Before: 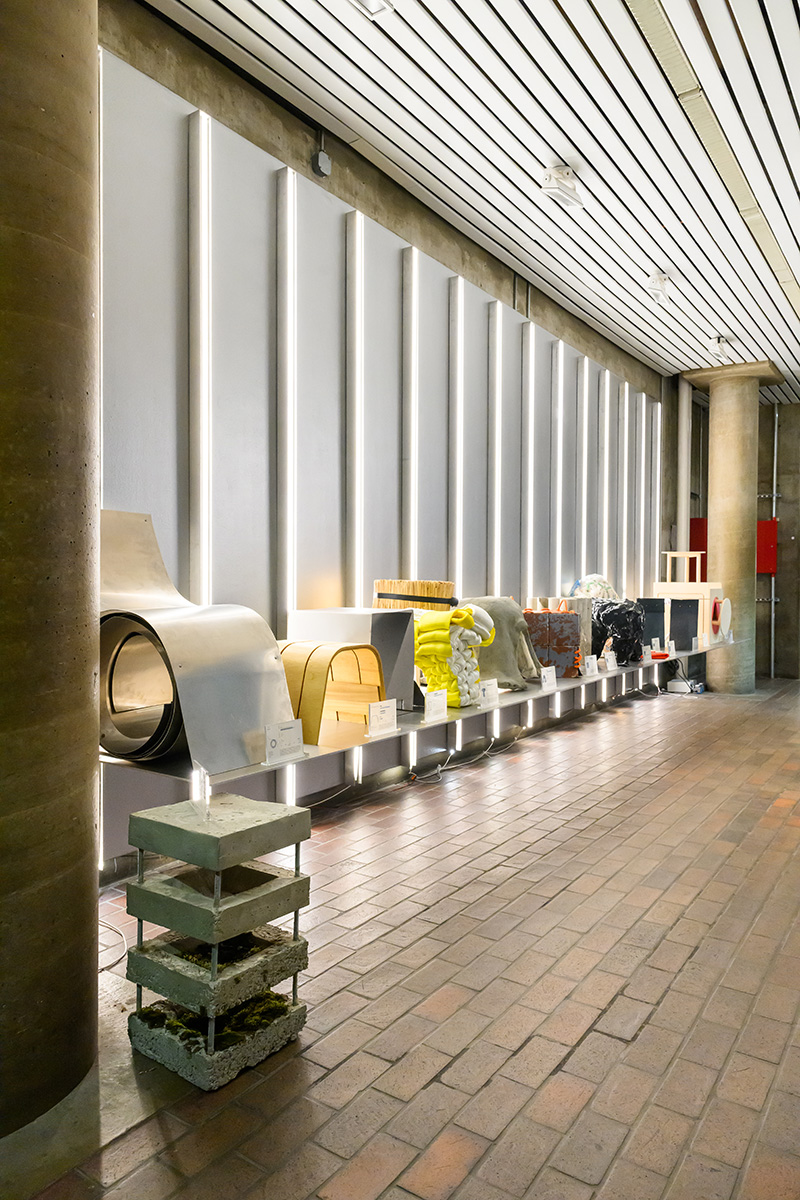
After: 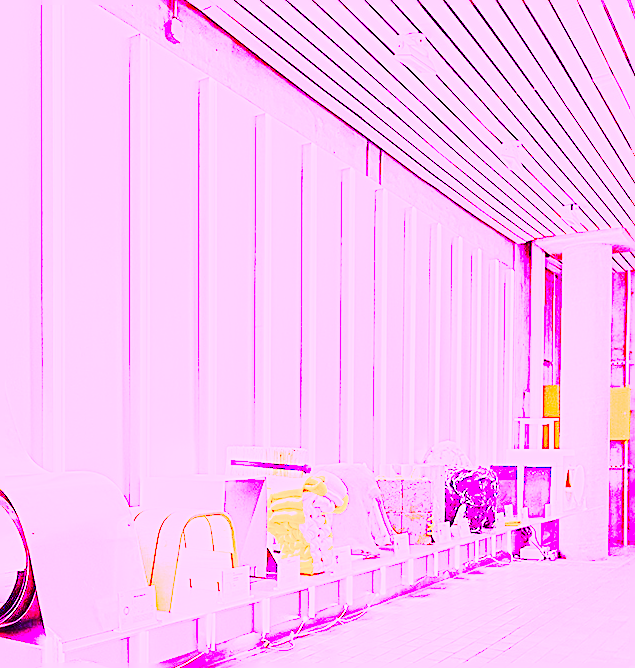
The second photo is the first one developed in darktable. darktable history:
base curve: curves: ch0 [(0, 0) (0.028, 0.03) (0.121, 0.232) (0.46, 0.748) (0.859, 0.968) (1, 1)], preserve colors none
white balance: red 8, blue 8
crop: left 18.38%, top 11.092%, right 2.134%, bottom 33.217%
color balance rgb: shadows fall-off 101%, linear chroma grading › mid-tones 7.63%, perceptual saturation grading › mid-tones 11.68%, mask middle-gray fulcrum 22.45%, global vibrance 10.11%, saturation formula JzAzBz (2021)
contrast brightness saturation: contrast 0.2, brightness 0.2, saturation 0.8
sharpen: on, module defaults
